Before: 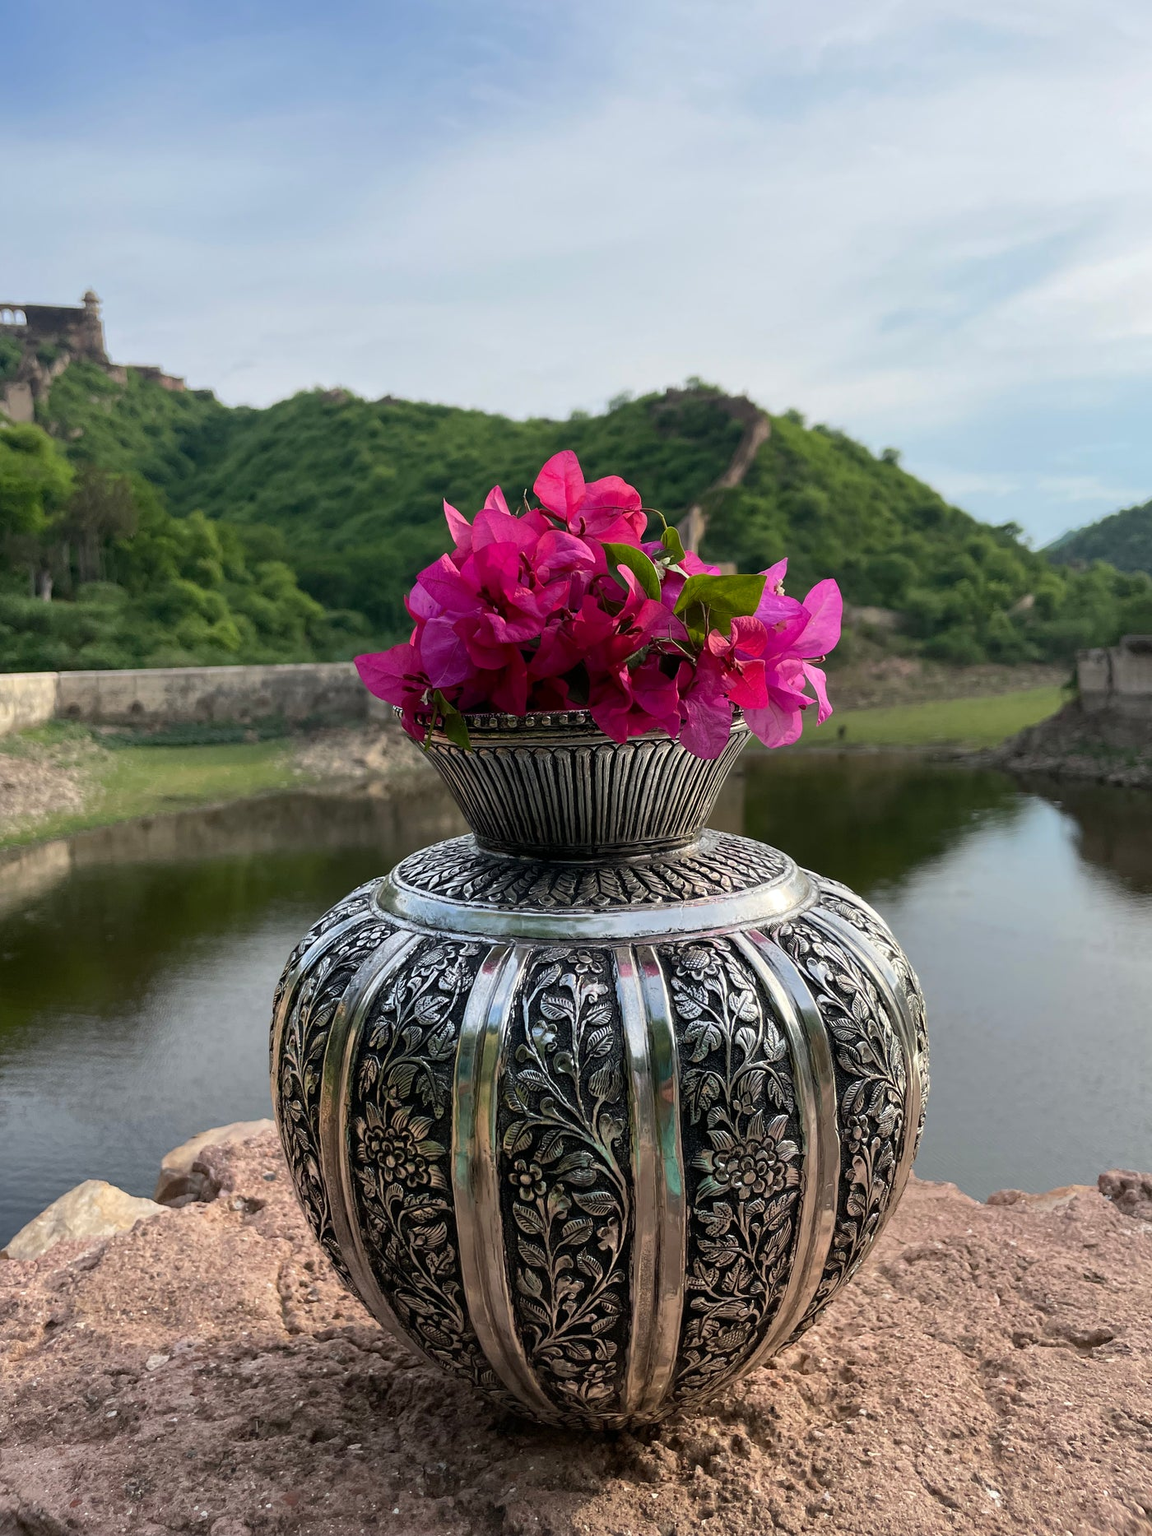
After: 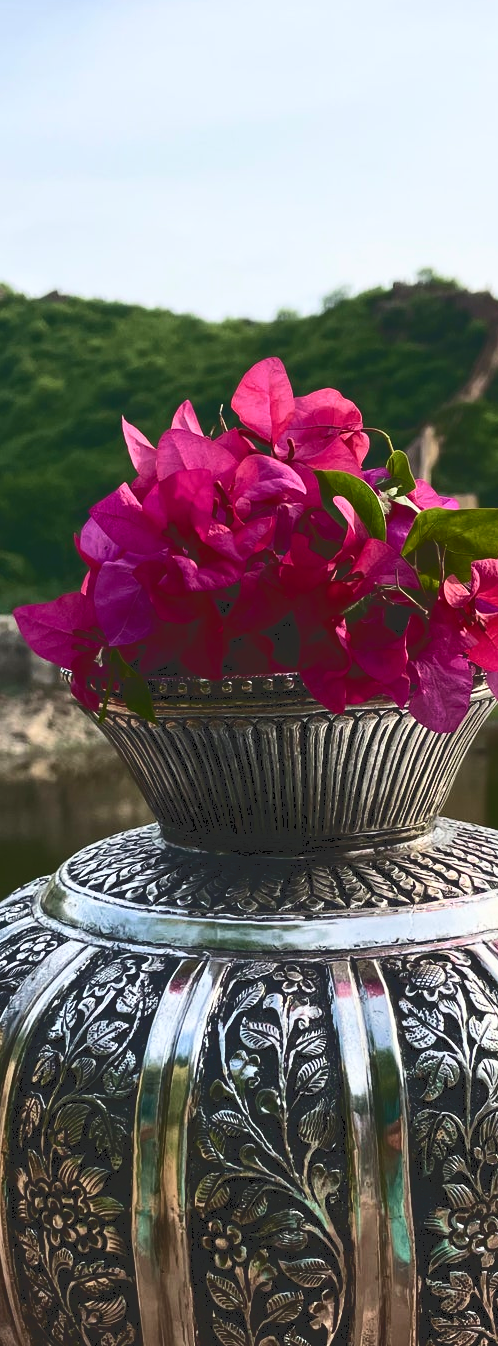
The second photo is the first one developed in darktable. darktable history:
velvia: on, module defaults
crop and rotate: left 29.82%, top 10.216%, right 34.552%, bottom 17.641%
tone curve: curves: ch0 [(0, 0) (0.003, 0.156) (0.011, 0.156) (0.025, 0.161) (0.044, 0.161) (0.069, 0.161) (0.1, 0.166) (0.136, 0.168) (0.177, 0.179) (0.224, 0.202) (0.277, 0.241) (0.335, 0.296) (0.399, 0.378) (0.468, 0.484) (0.543, 0.604) (0.623, 0.728) (0.709, 0.822) (0.801, 0.918) (0.898, 0.98) (1, 1)], color space Lab, independent channels, preserve colors none
